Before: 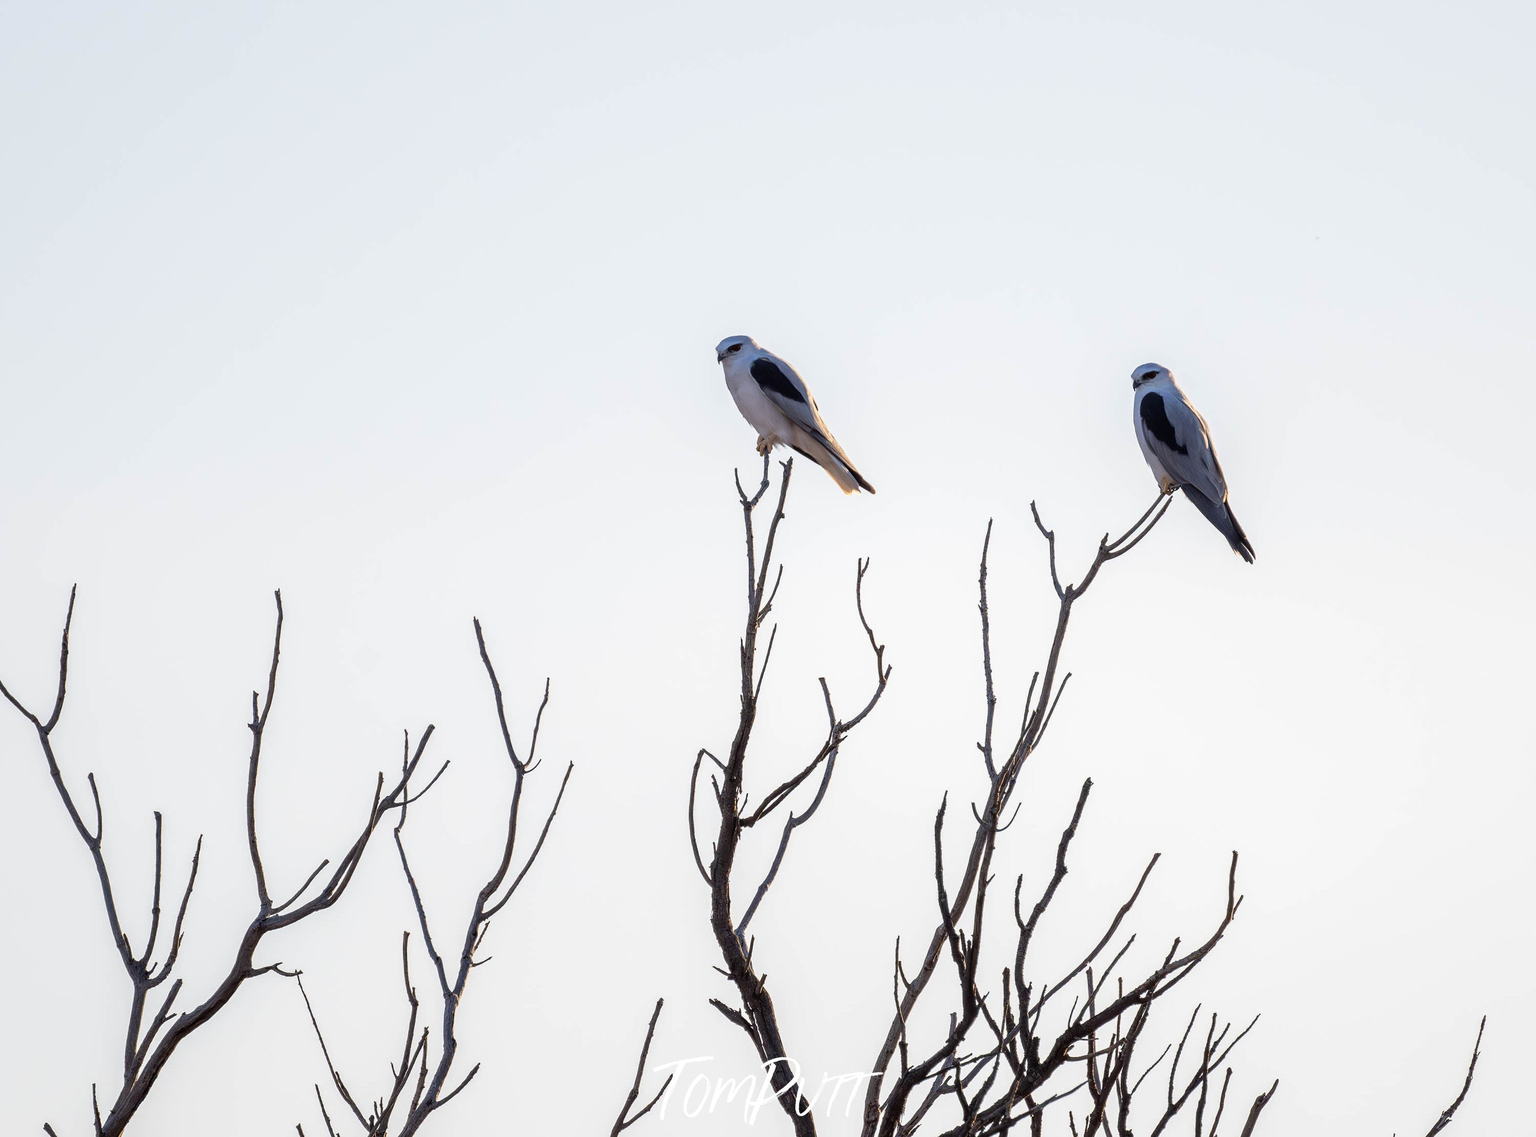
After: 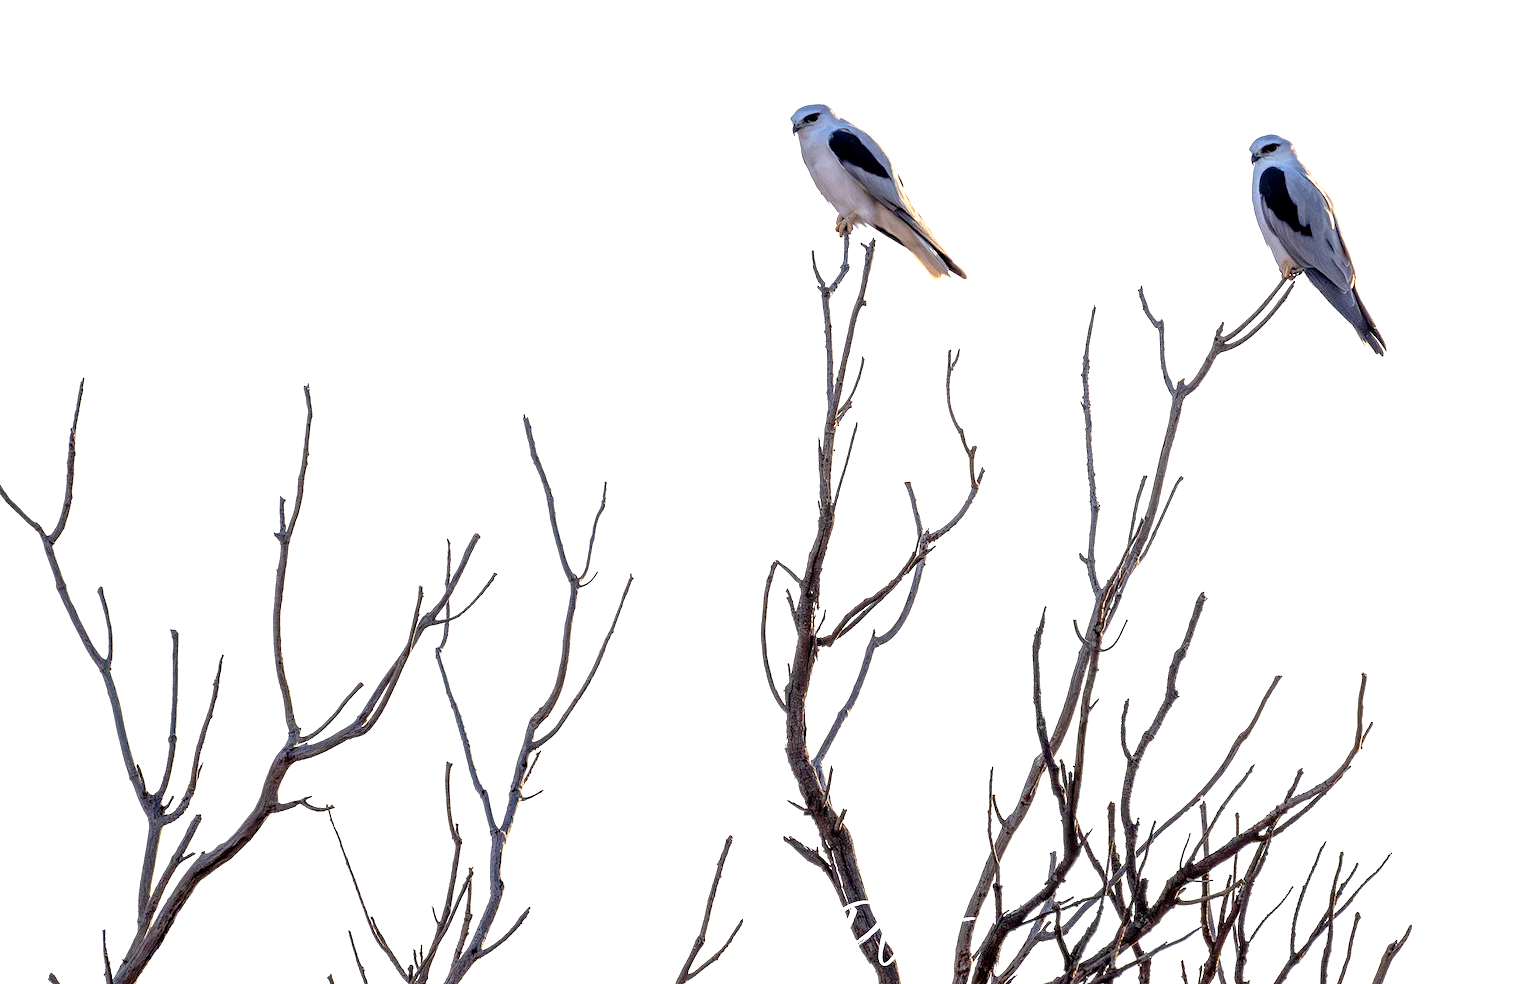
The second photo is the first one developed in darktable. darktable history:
crop: top 21.249%, right 9.414%, bottom 0.301%
exposure: black level correction 0.012, exposure 0.698 EV, compensate highlight preservation false
local contrast: on, module defaults
